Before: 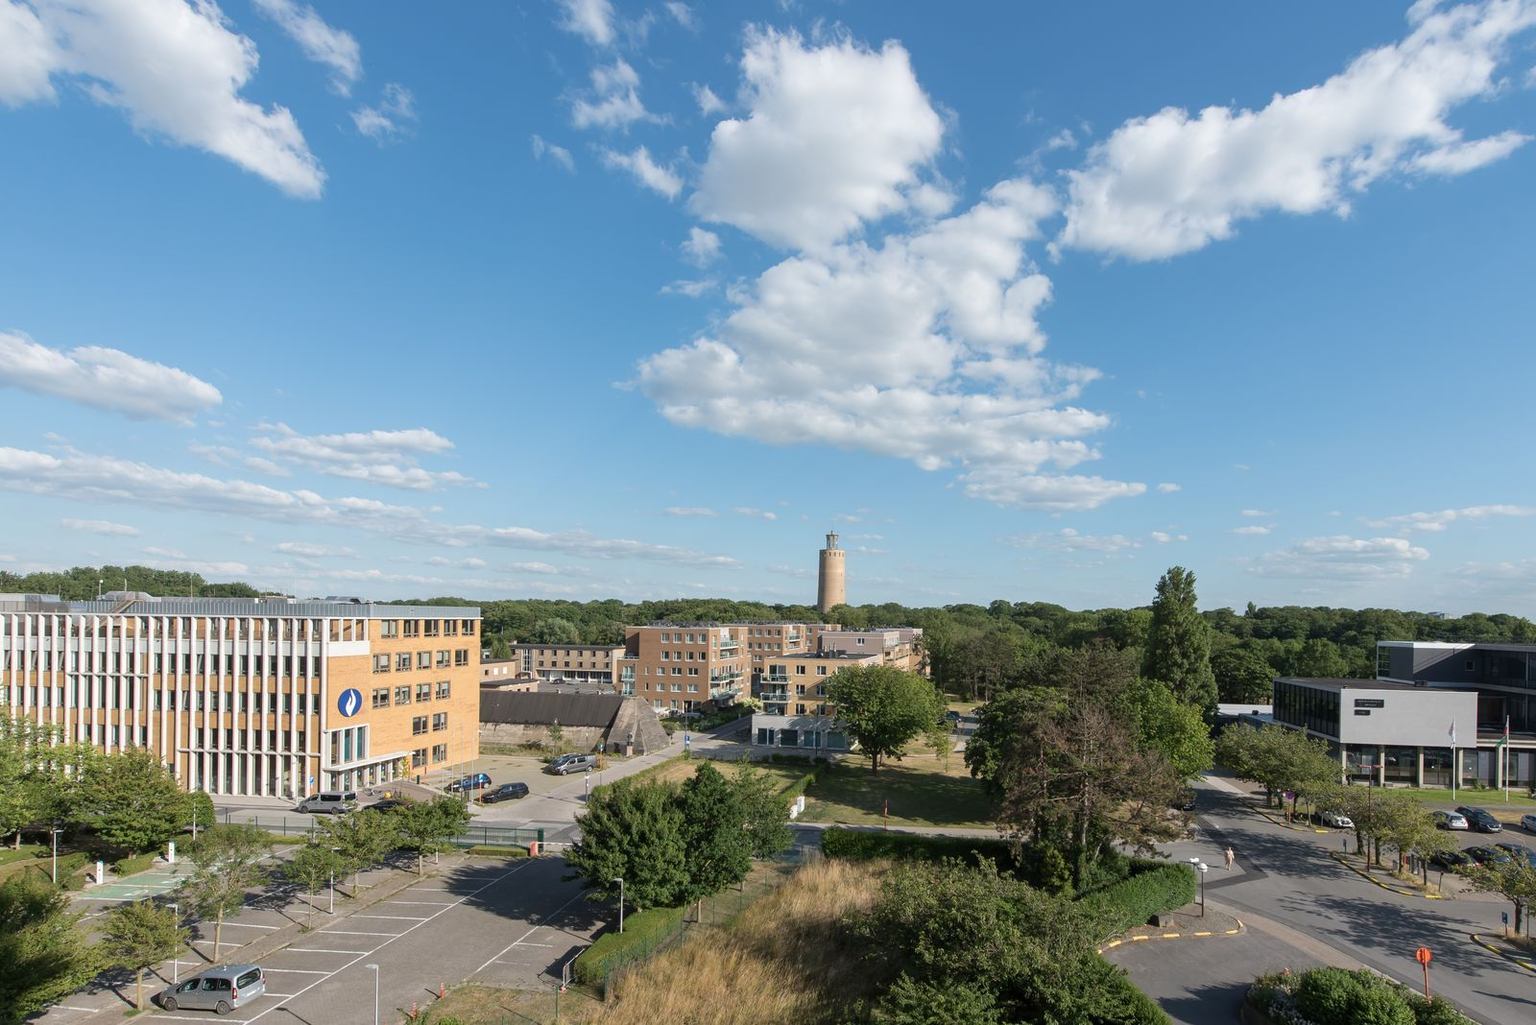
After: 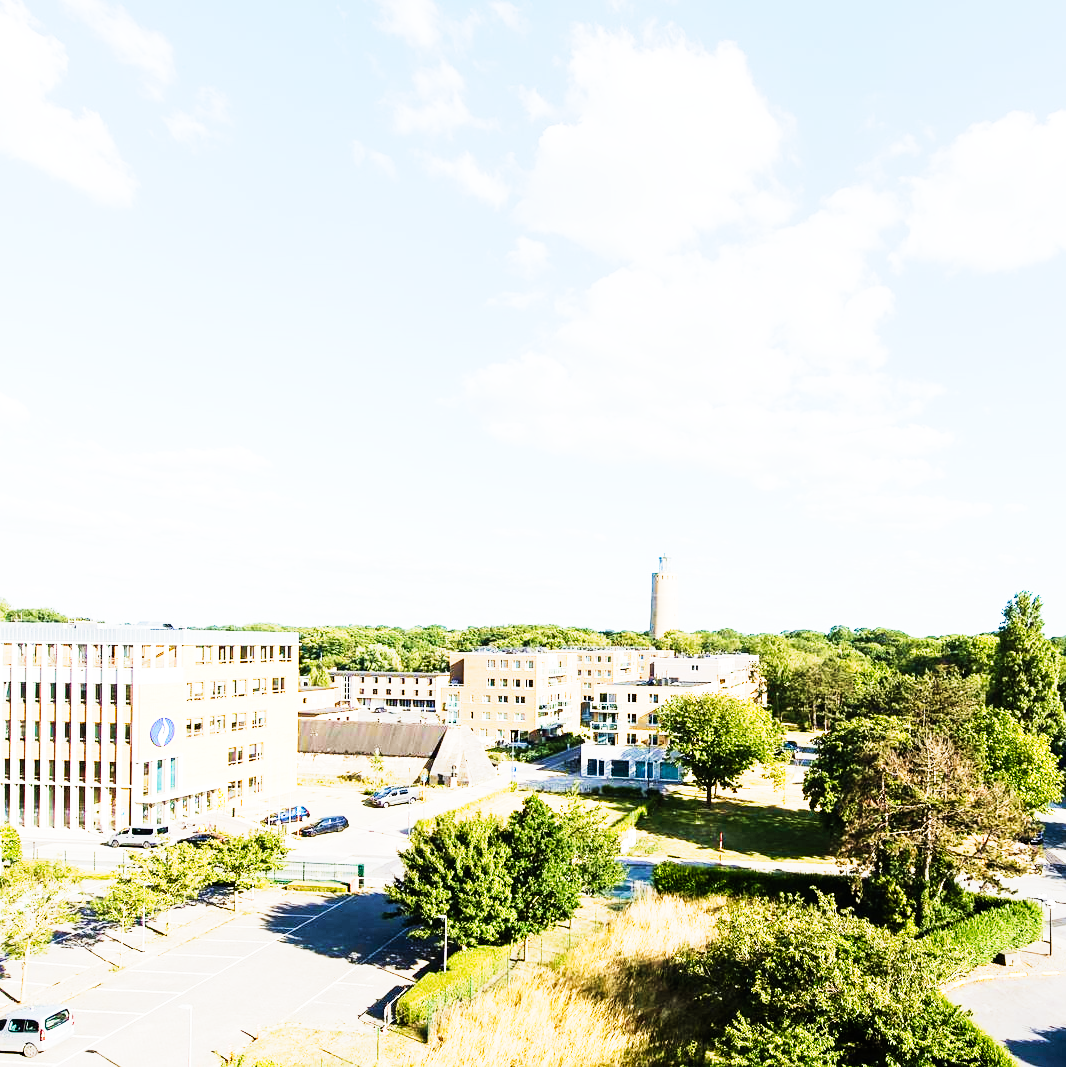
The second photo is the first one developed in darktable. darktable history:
crop and rotate: left 12.648%, right 20.685%
tone curve: curves: ch0 [(0, 0) (0.003, 0.003) (0.011, 0.012) (0.025, 0.027) (0.044, 0.048) (0.069, 0.074) (0.1, 0.117) (0.136, 0.177) (0.177, 0.246) (0.224, 0.324) (0.277, 0.422) (0.335, 0.531) (0.399, 0.633) (0.468, 0.733) (0.543, 0.824) (0.623, 0.895) (0.709, 0.938) (0.801, 0.961) (0.898, 0.98) (1, 1)], preserve colors none
sharpen: amount 0.2
base curve: curves: ch0 [(0, 0) (0.007, 0.004) (0.027, 0.03) (0.046, 0.07) (0.207, 0.54) (0.442, 0.872) (0.673, 0.972) (1, 1)], preserve colors none
velvia: strength 45%
color contrast: green-magenta contrast 0.8, blue-yellow contrast 1.1, unbound 0
